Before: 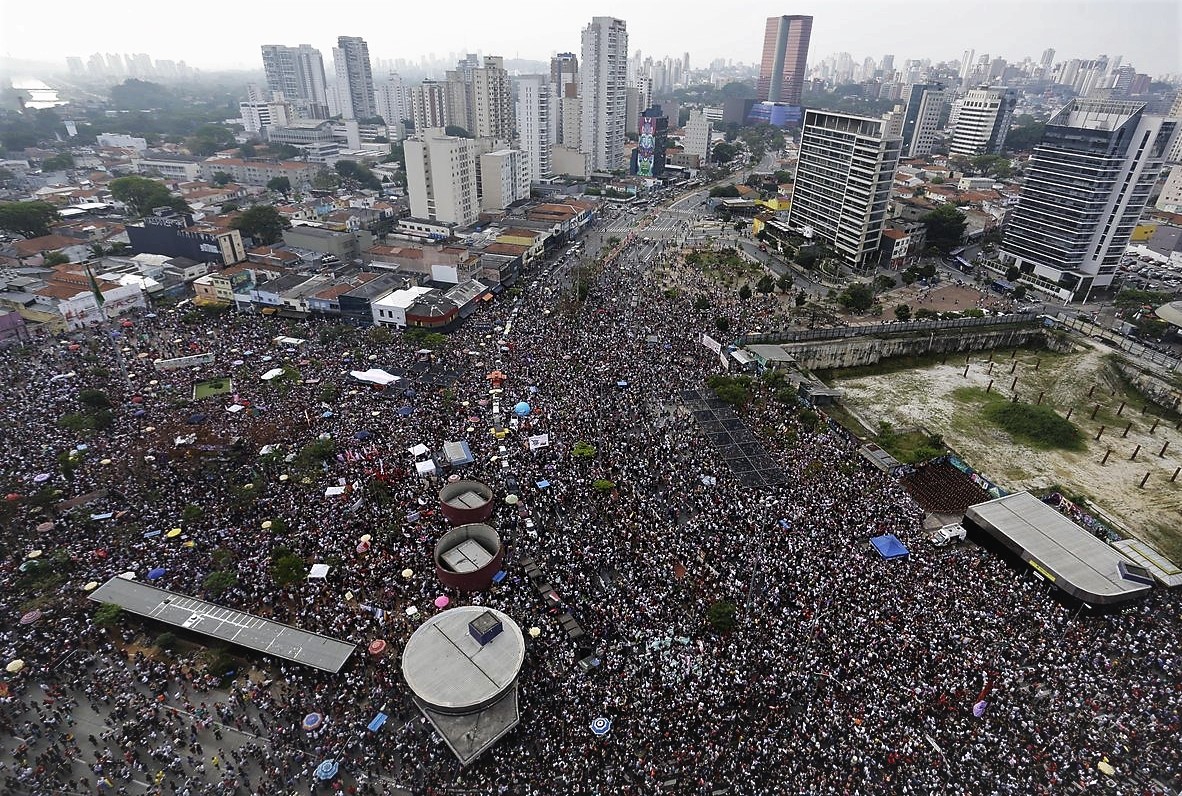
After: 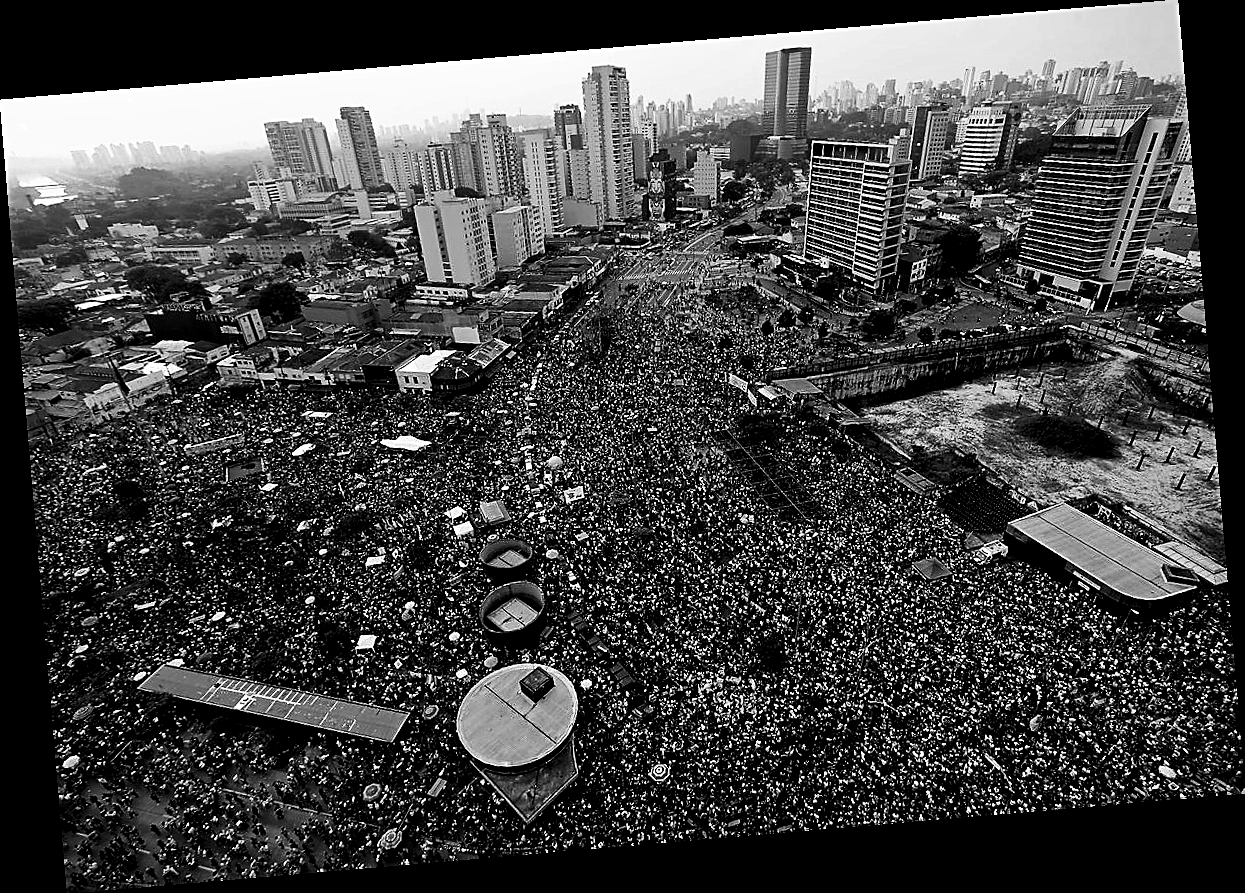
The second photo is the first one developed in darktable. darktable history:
contrast brightness saturation: contrast 0.19, brightness -0.24, saturation 0.11
rgb levels: levels [[0.029, 0.461, 0.922], [0, 0.5, 1], [0, 0.5, 1]]
monochrome: a 16.06, b 15.48, size 1
haze removal: compatibility mode true, adaptive false
white balance: red 0.931, blue 1.11
rotate and perspective: rotation -4.86°, automatic cropping off
sharpen: on, module defaults
